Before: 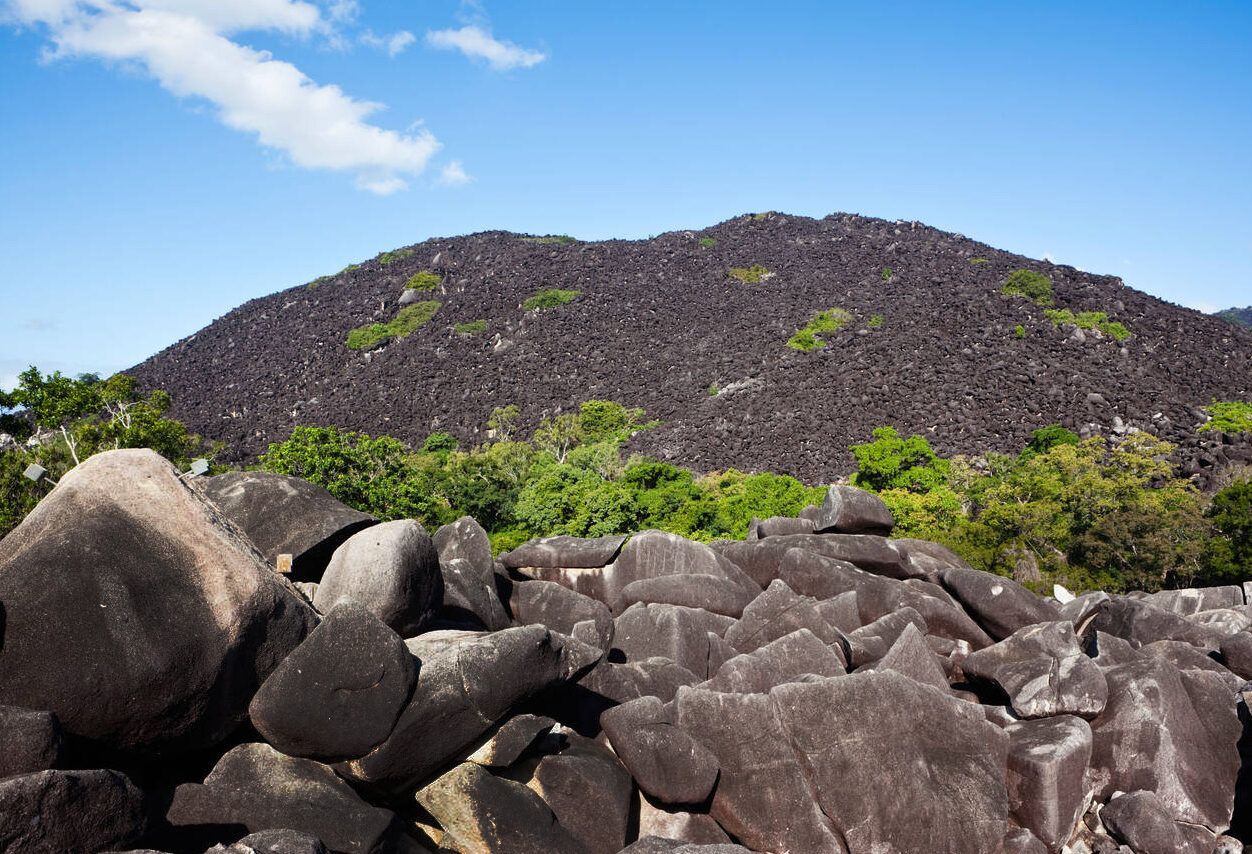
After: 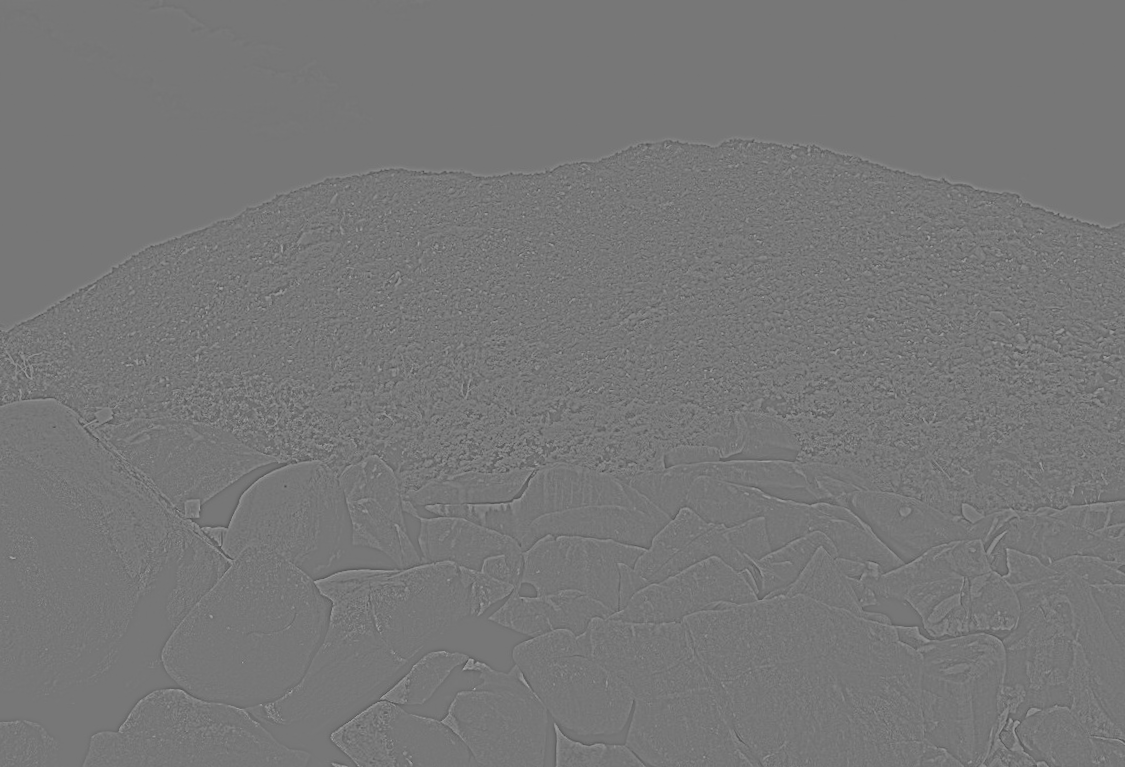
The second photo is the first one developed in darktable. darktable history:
highpass: sharpness 5.84%, contrast boost 8.44%
crop and rotate: angle 1.96°, left 5.673%, top 5.673%
